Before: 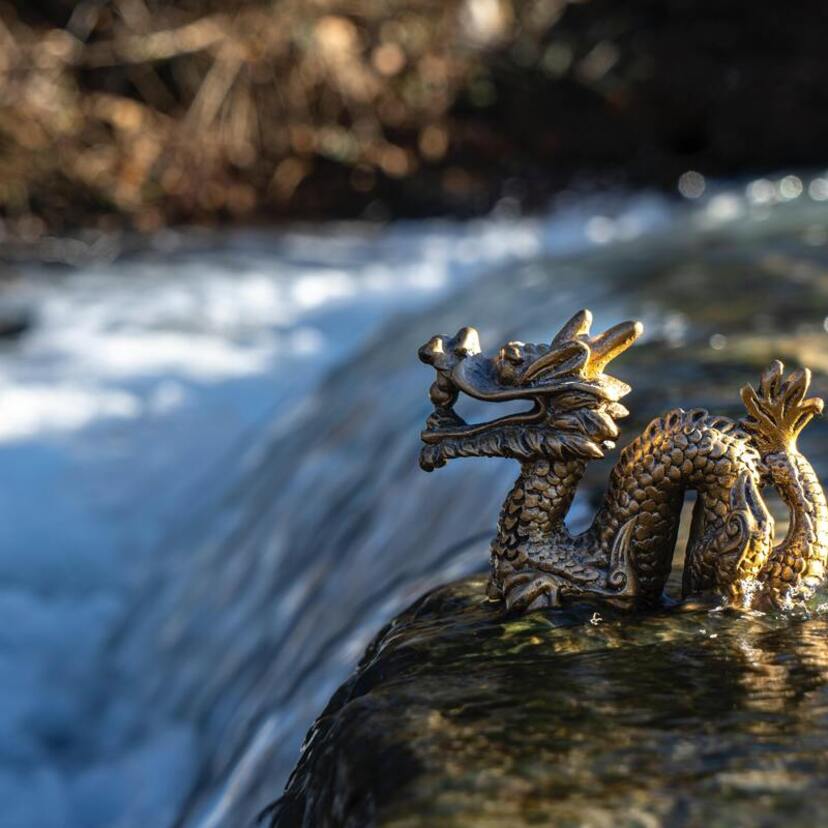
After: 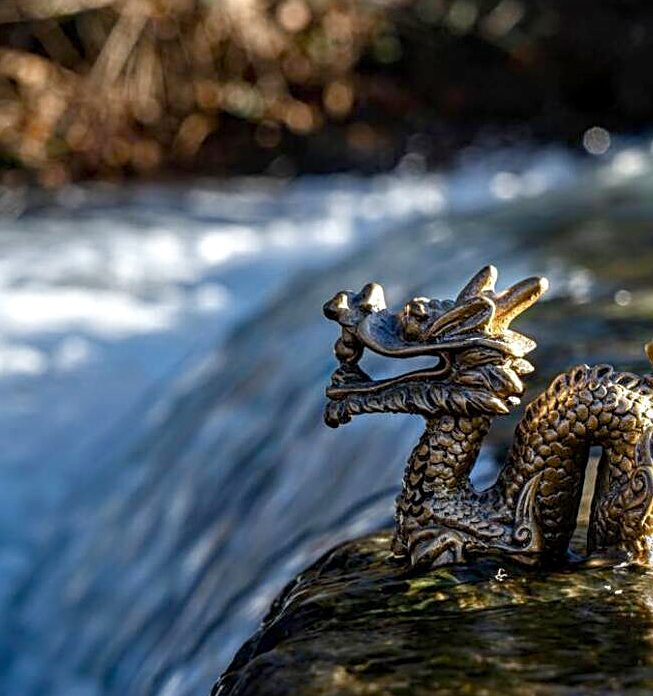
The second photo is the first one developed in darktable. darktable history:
color balance rgb: shadows lift › hue 87.61°, perceptual saturation grading › global saturation 20%, perceptual saturation grading › highlights -49.361%, perceptual saturation grading › shadows 24.015%, global vibrance 9.499%
crop: left 11.567%, top 5.402%, right 9.563%, bottom 10.497%
sharpen: radius 2.789
local contrast: detail 130%
